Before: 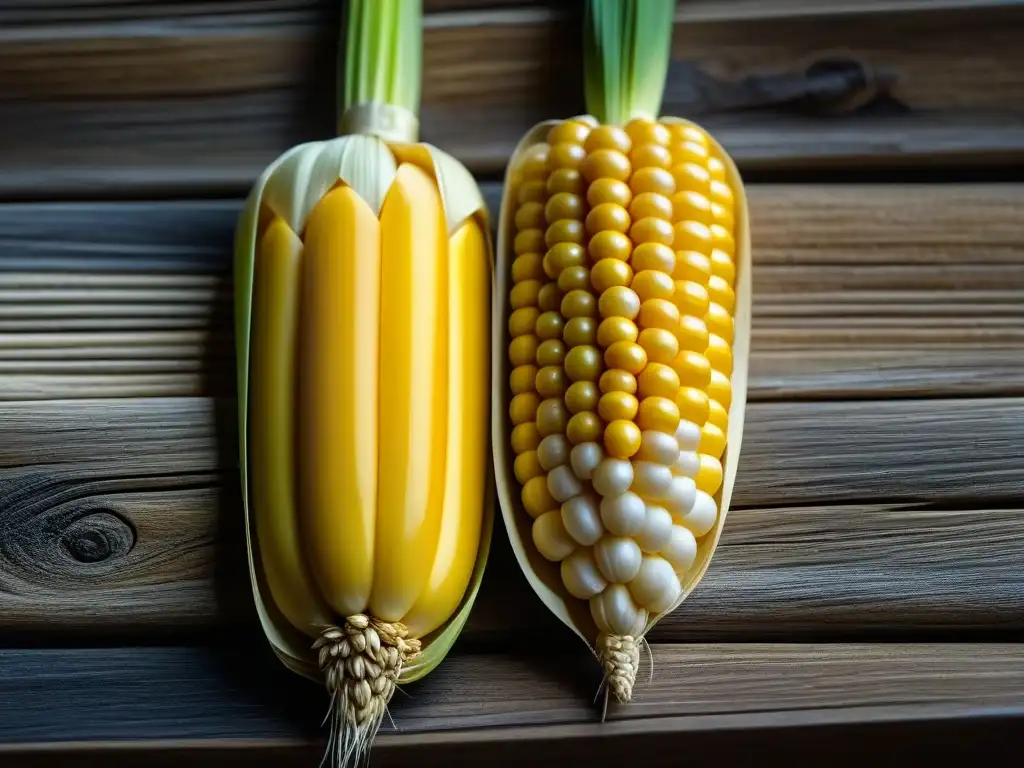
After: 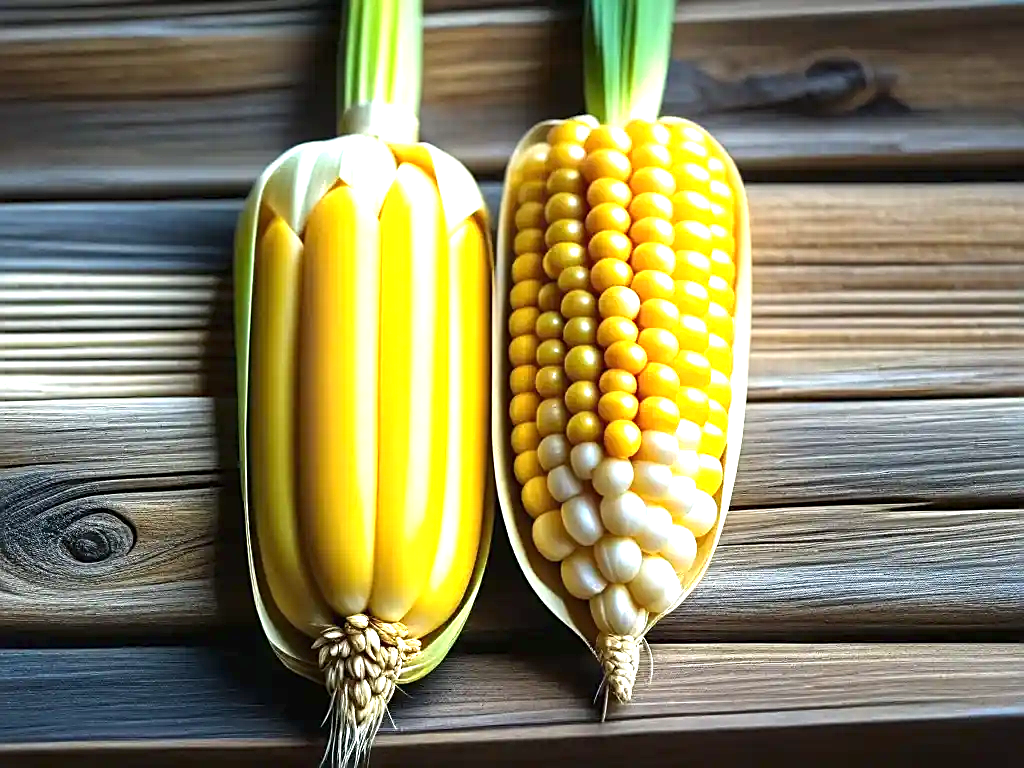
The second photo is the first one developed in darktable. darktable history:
exposure: black level correction 0, exposure 1.441 EV, compensate highlight preservation false
sharpen: on, module defaults
